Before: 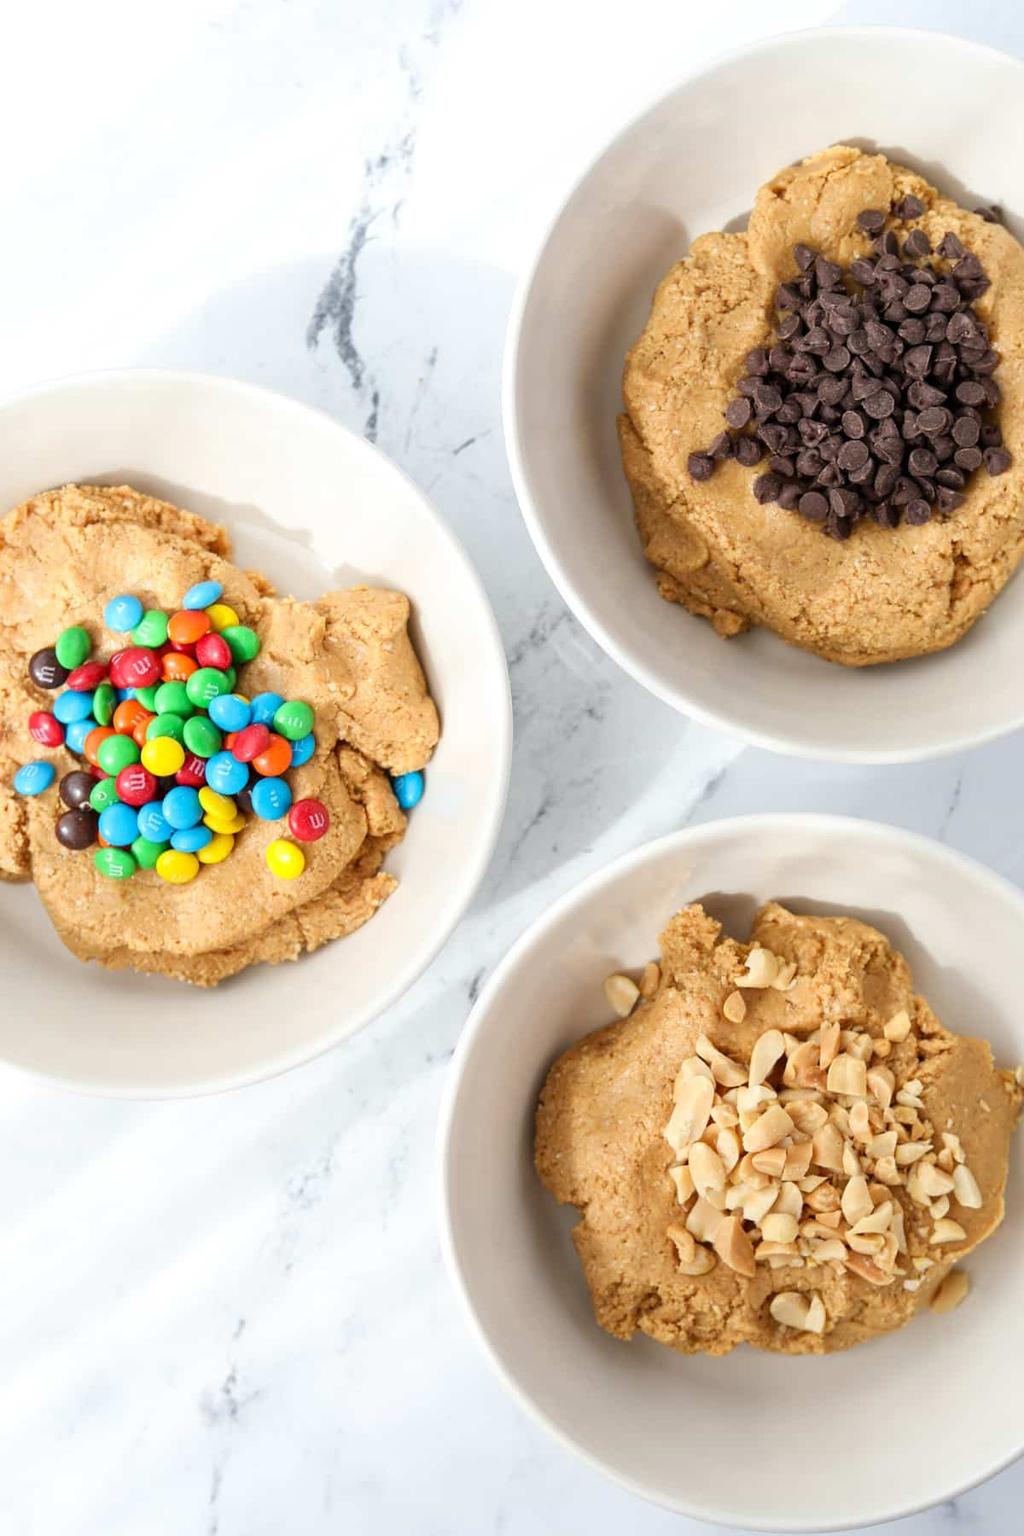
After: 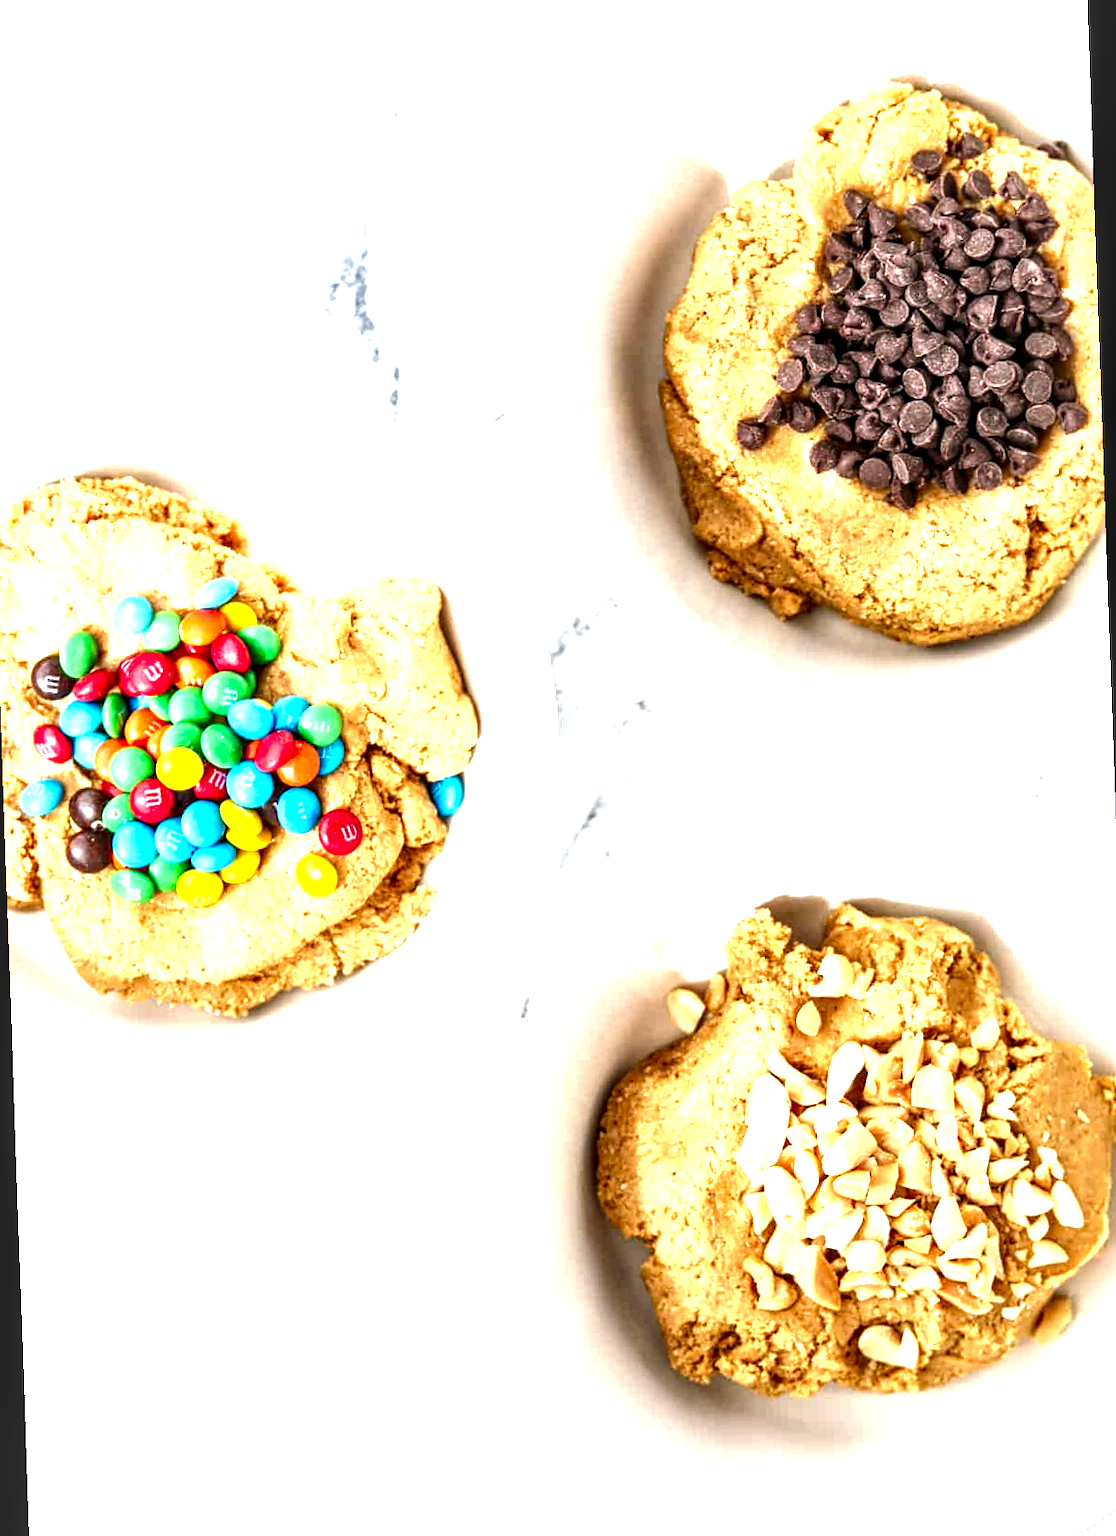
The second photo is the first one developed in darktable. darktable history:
local contrast: highlights 65%, shadows 54%, detail 169%, midtone range 0.514
contrast brightness saturation: contrast 0.07, brightness -0.14, saturation 0.11
rotate and perspective: rotation -2°, crop left 0.022, crop right 0.978, crop top 0.049, crop bottom 0.951
exposure: black level correction 0, exposure 1.3 EV, compensate exposure bias true, compensate highlight preservation false
